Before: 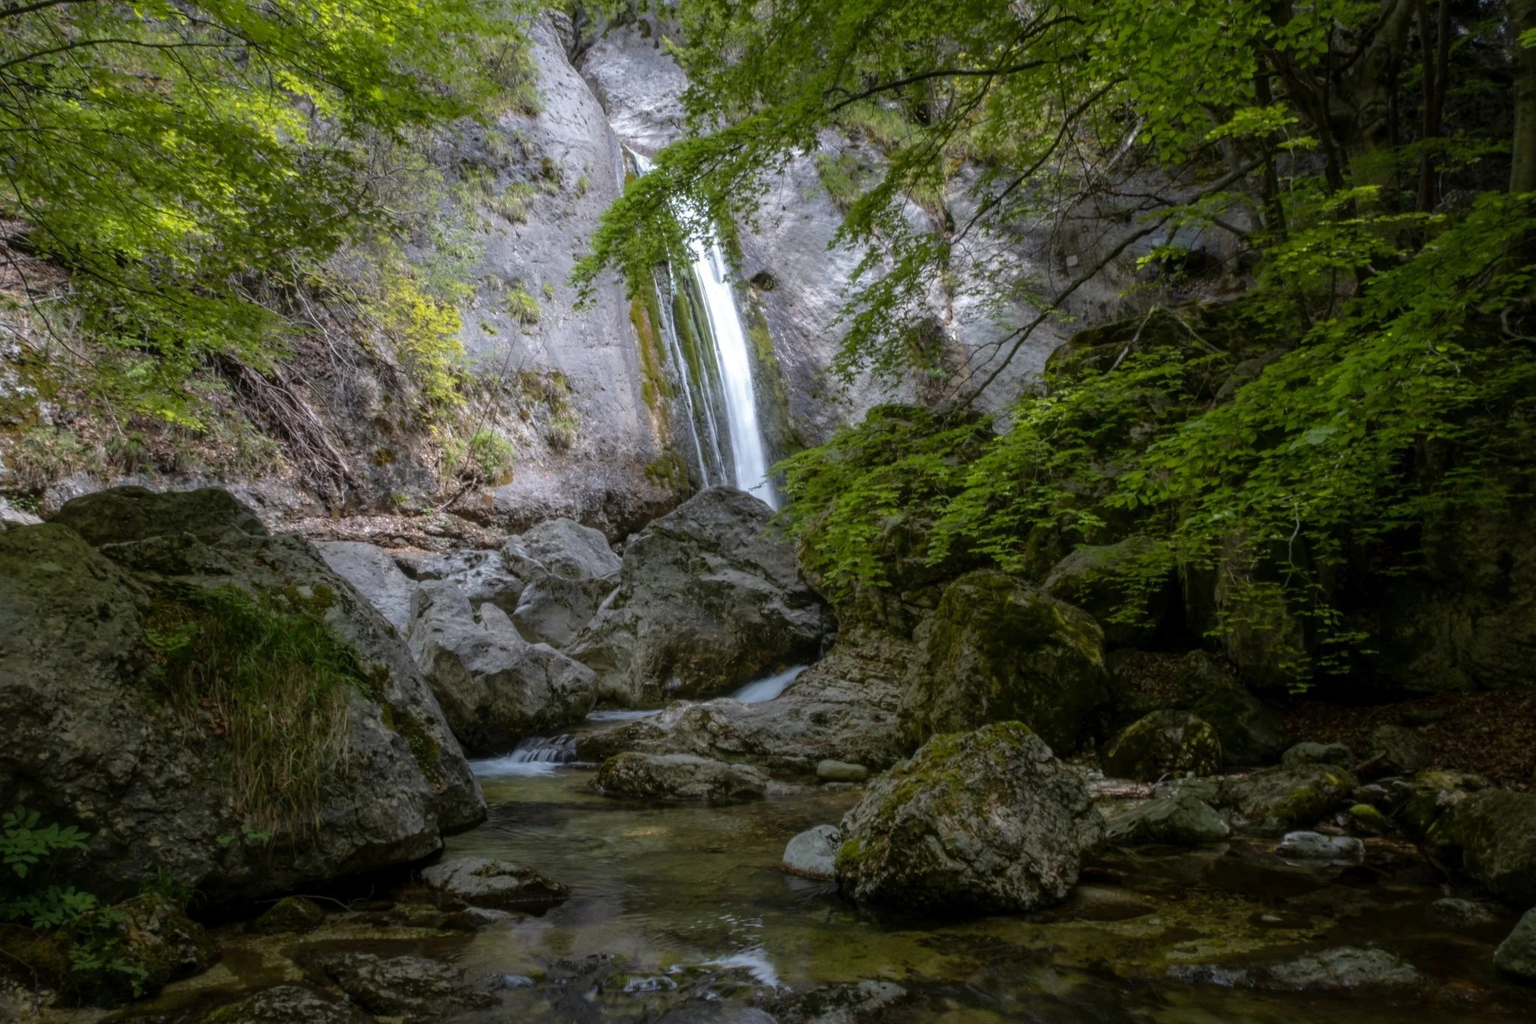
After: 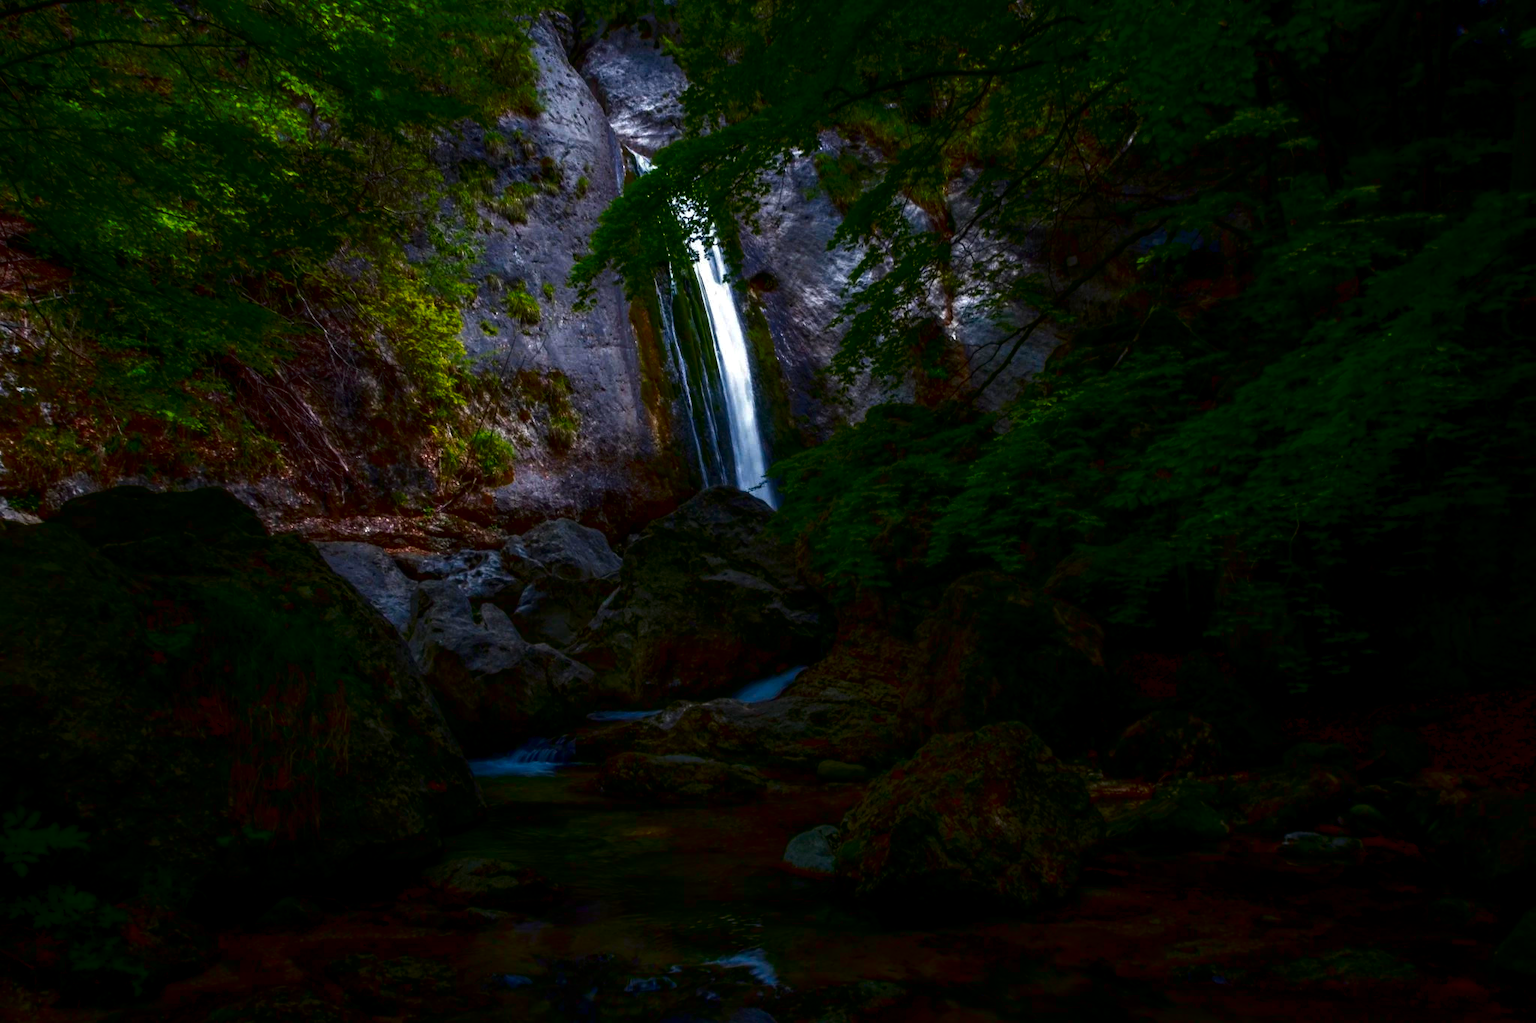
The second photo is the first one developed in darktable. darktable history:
levels: levels [0, 0.492, 0.984]
contrast brightness saturation: brightness -1, saturation 1
